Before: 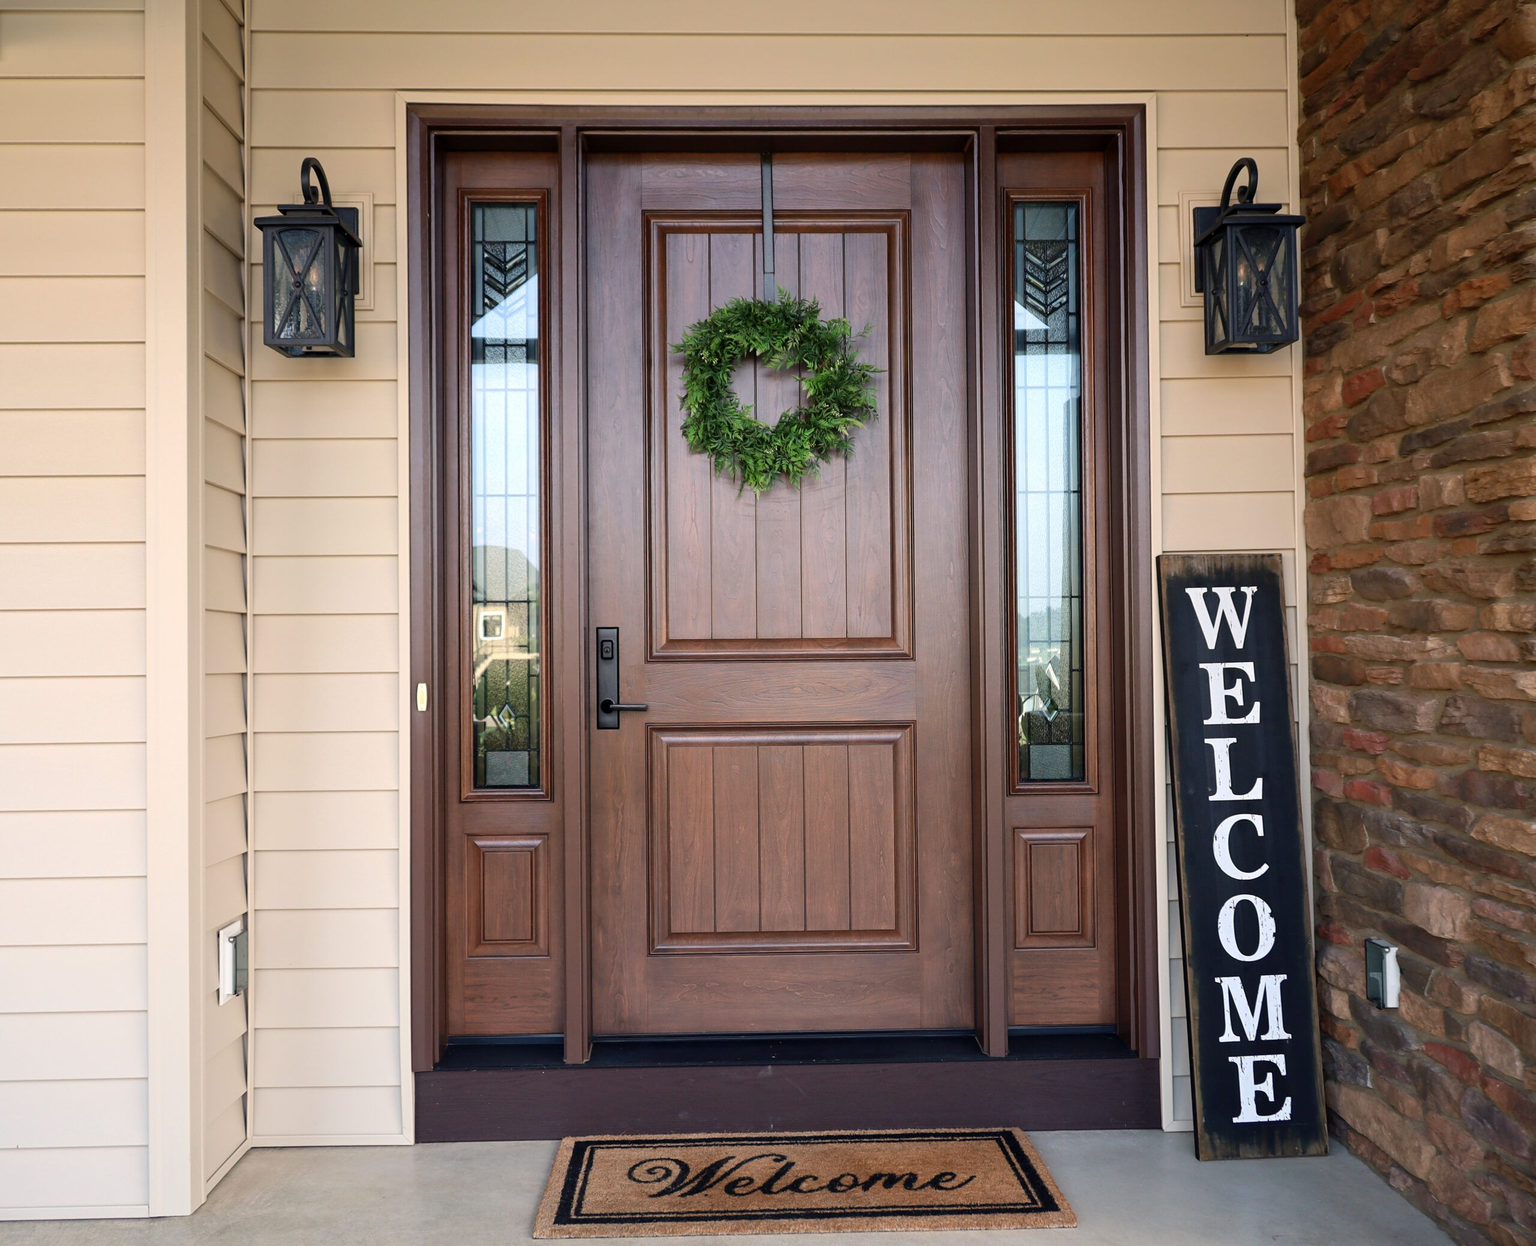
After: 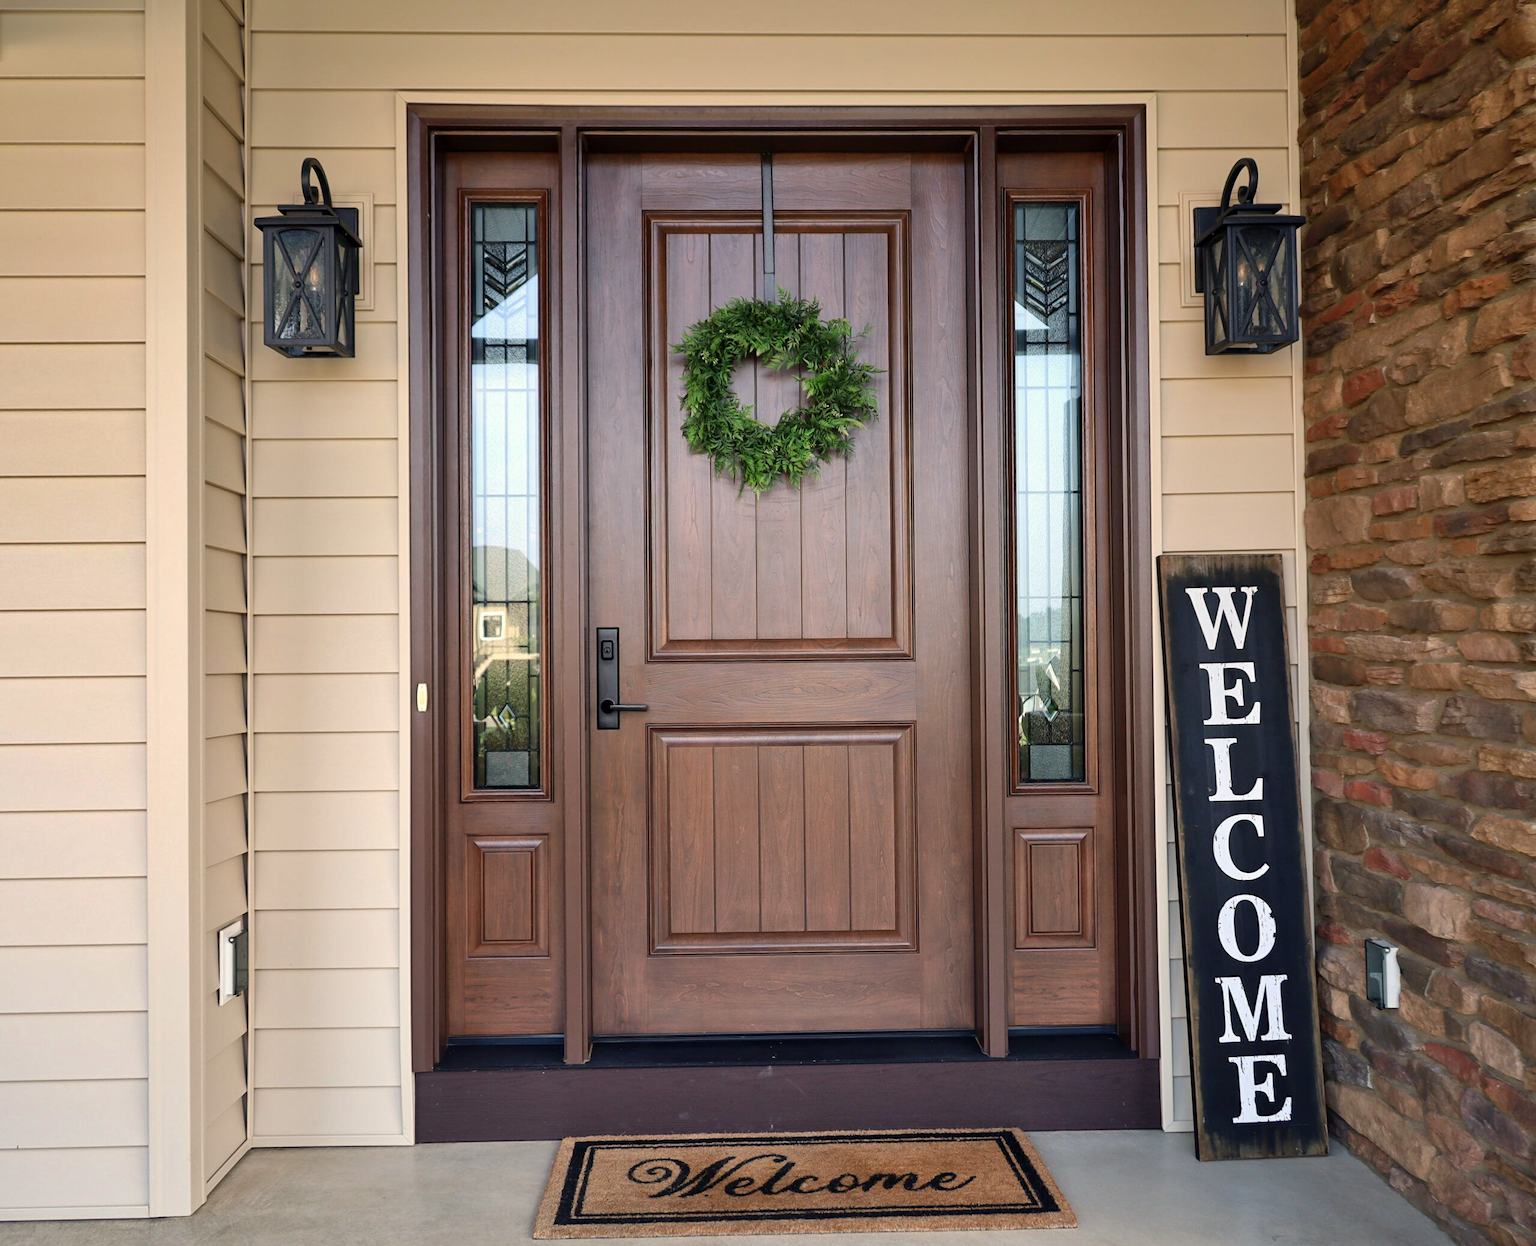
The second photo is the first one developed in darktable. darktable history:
shadows and highlights: soften with gaussian
color correction: highlights b* 2.99
